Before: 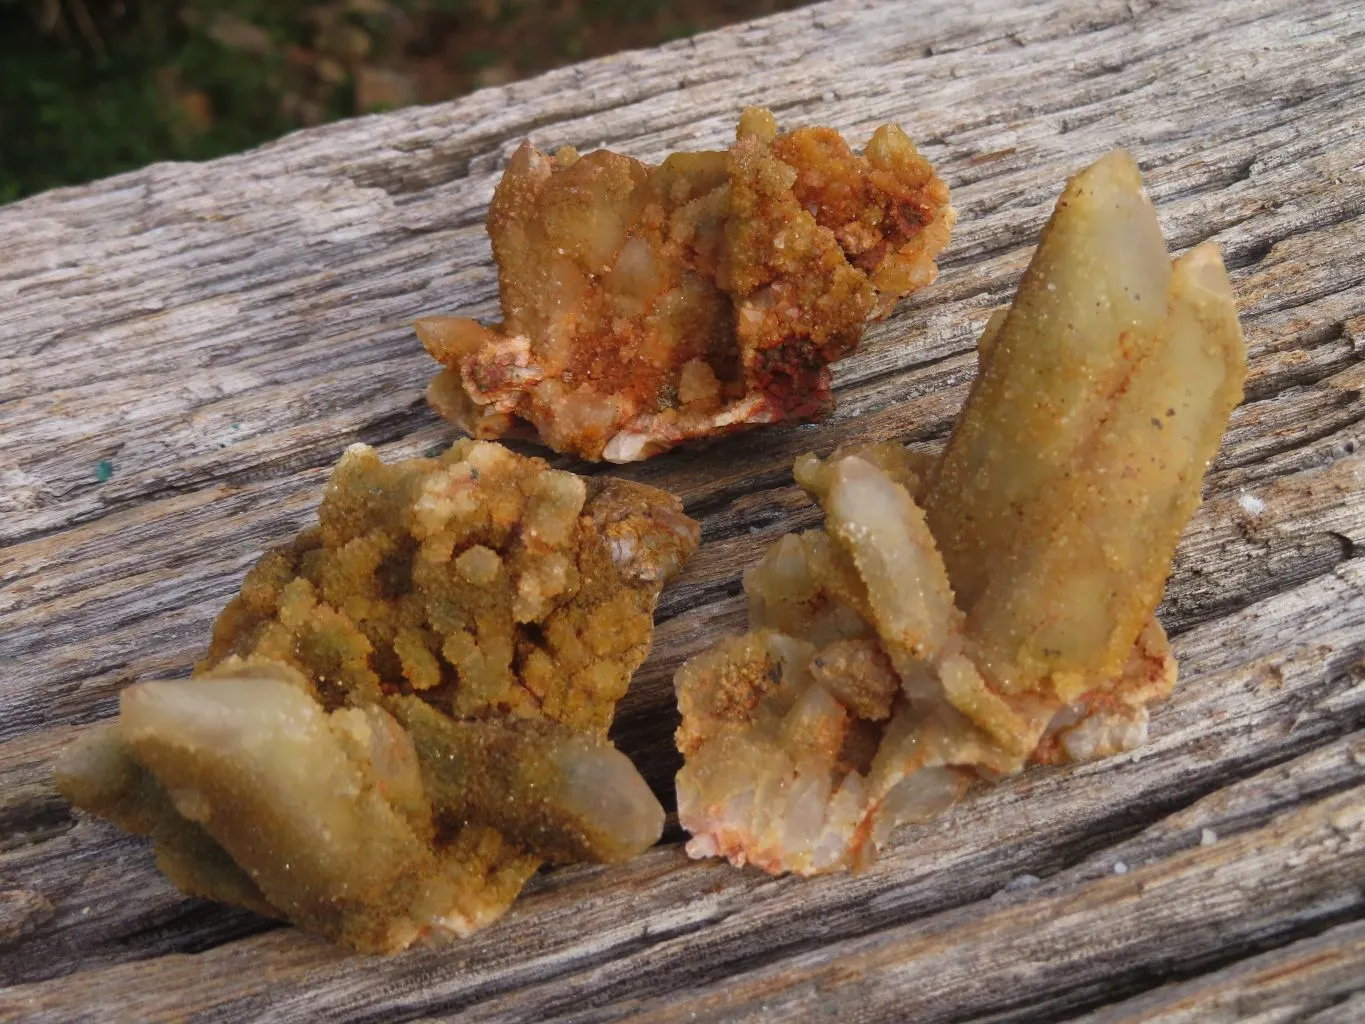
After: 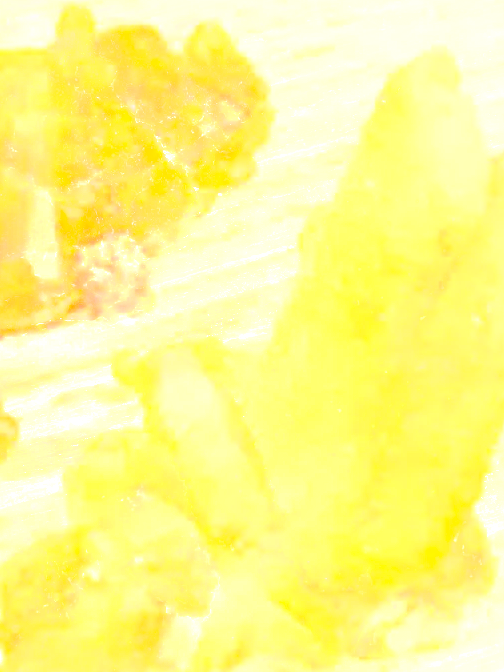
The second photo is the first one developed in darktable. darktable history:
sharpen: amount 1
filmic rgb: black relative exposure -7.15 EV, white relative exposure 5.36 EV, hardness 3.02, color science v6 (2022)
contrast brightness saturation: contrast 0.2, brightness 0.2, saturation 0.8
tone equalizer: -8 EV 2 EV, -7 EV 2 EV, -6 EV 2 EV, -5 EV 2 EV, -4 EV 2 EV, -3 EV 1.5 EV, -2 EV 1 EV, -1 EV 0.5 EV
crop and rotate: left 49.936%, top 10.094%, right 13.136%, bottom 24.256%
color balance rgb: shadows lift › chroma 4.41%, shadows lift › hue 27°, power › chroma 2.5%, power › hue 70°, highlights gain › chroma 1%, highlights gain › hue 27°, saturation formula JzAzBz (2021)
shadows and highlights: shadows -90, highlights 90, soften with gaussian
bloom: size 25%, threshold 5%, strength 90%
